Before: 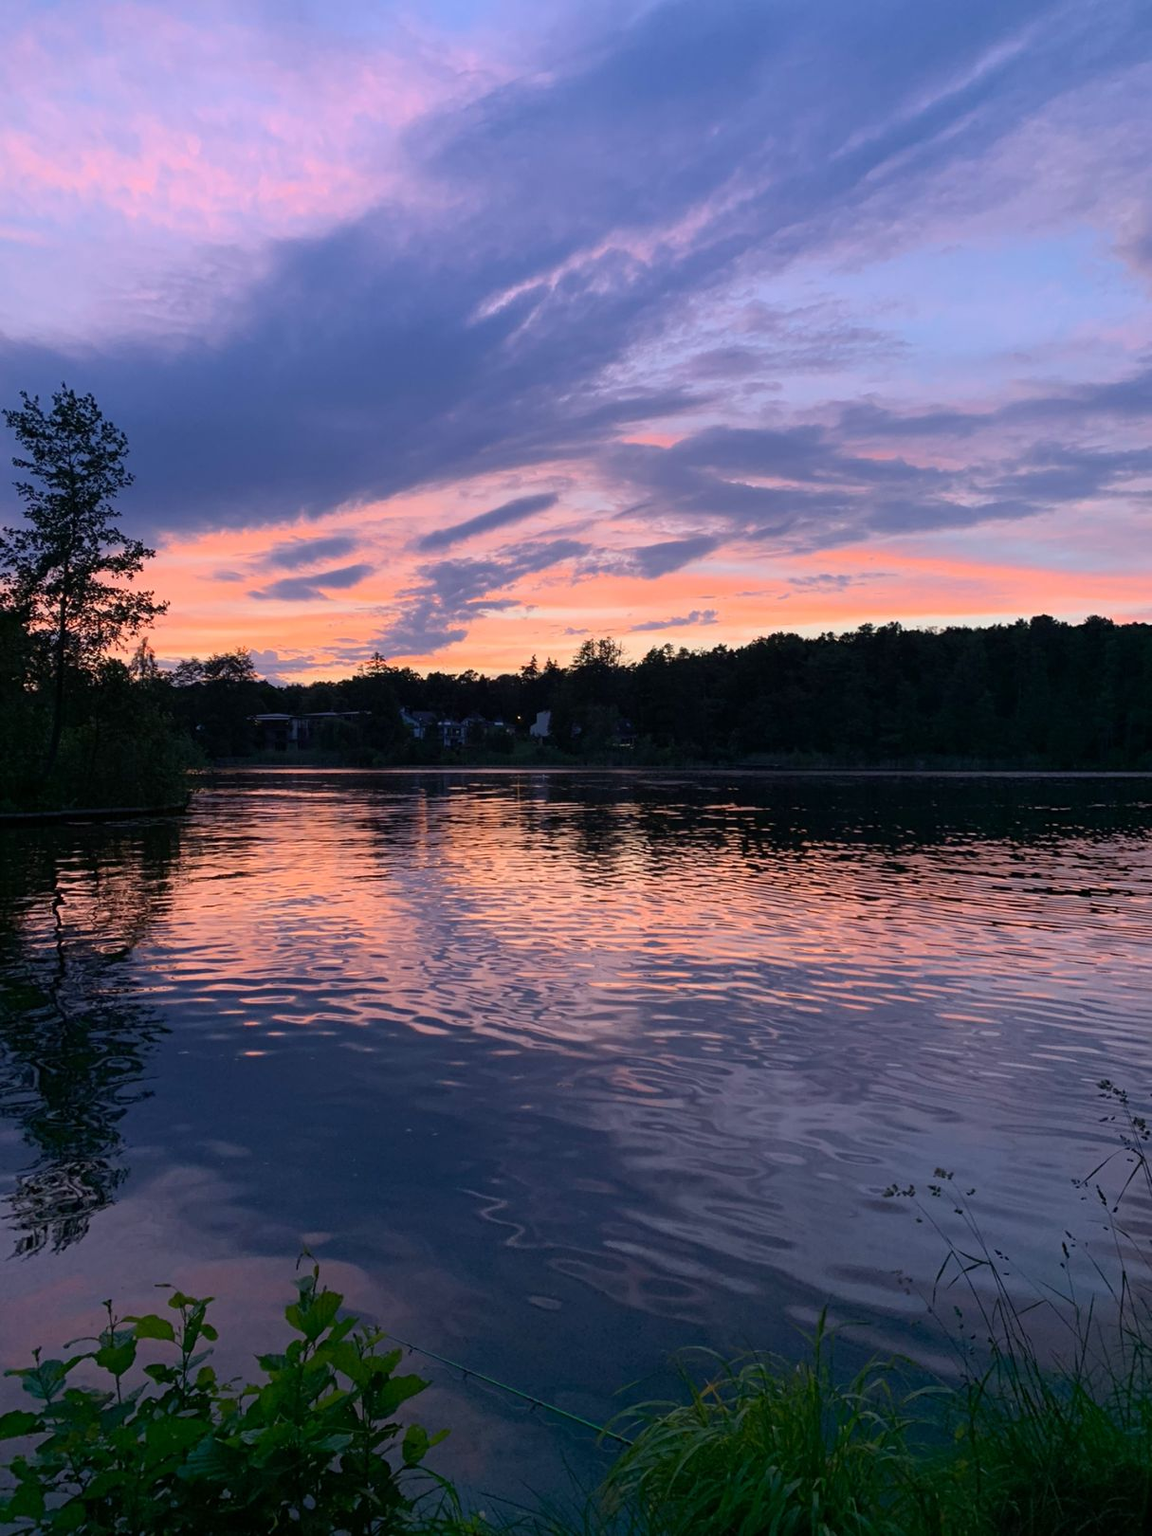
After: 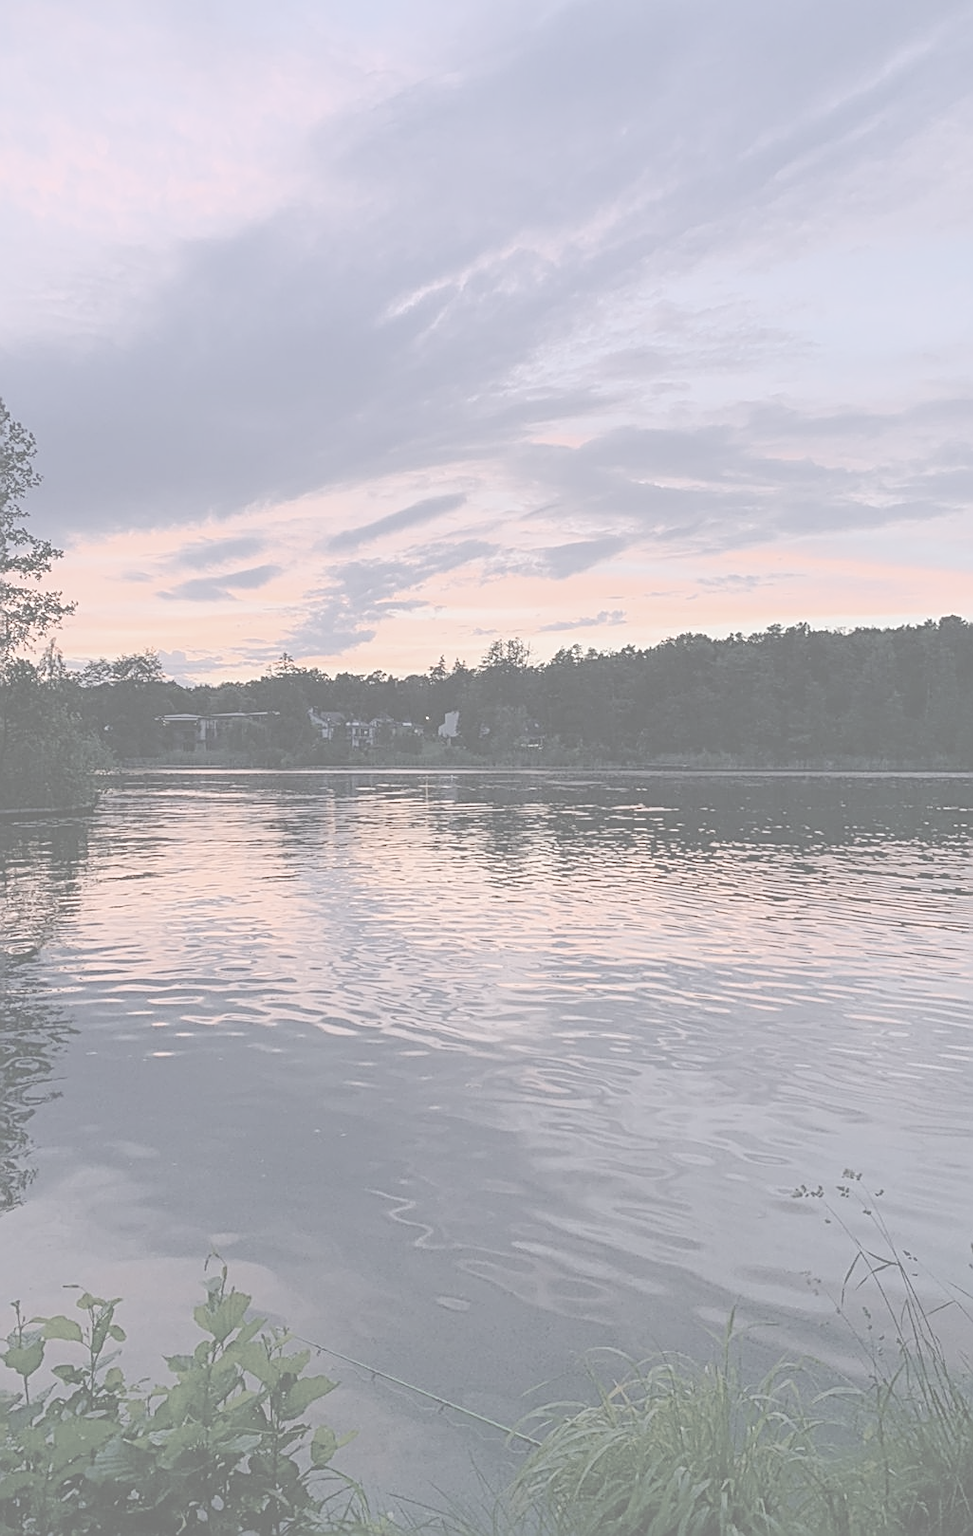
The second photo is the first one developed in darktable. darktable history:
exposure: exposure 0.564 EV, compensate highlight preservation false
sharpen: amount 1.006
crop: left 7.988%, right 7.508%
contrast brightness saturation: contrast -0.325, brightness 0.769, saturation -0.78
